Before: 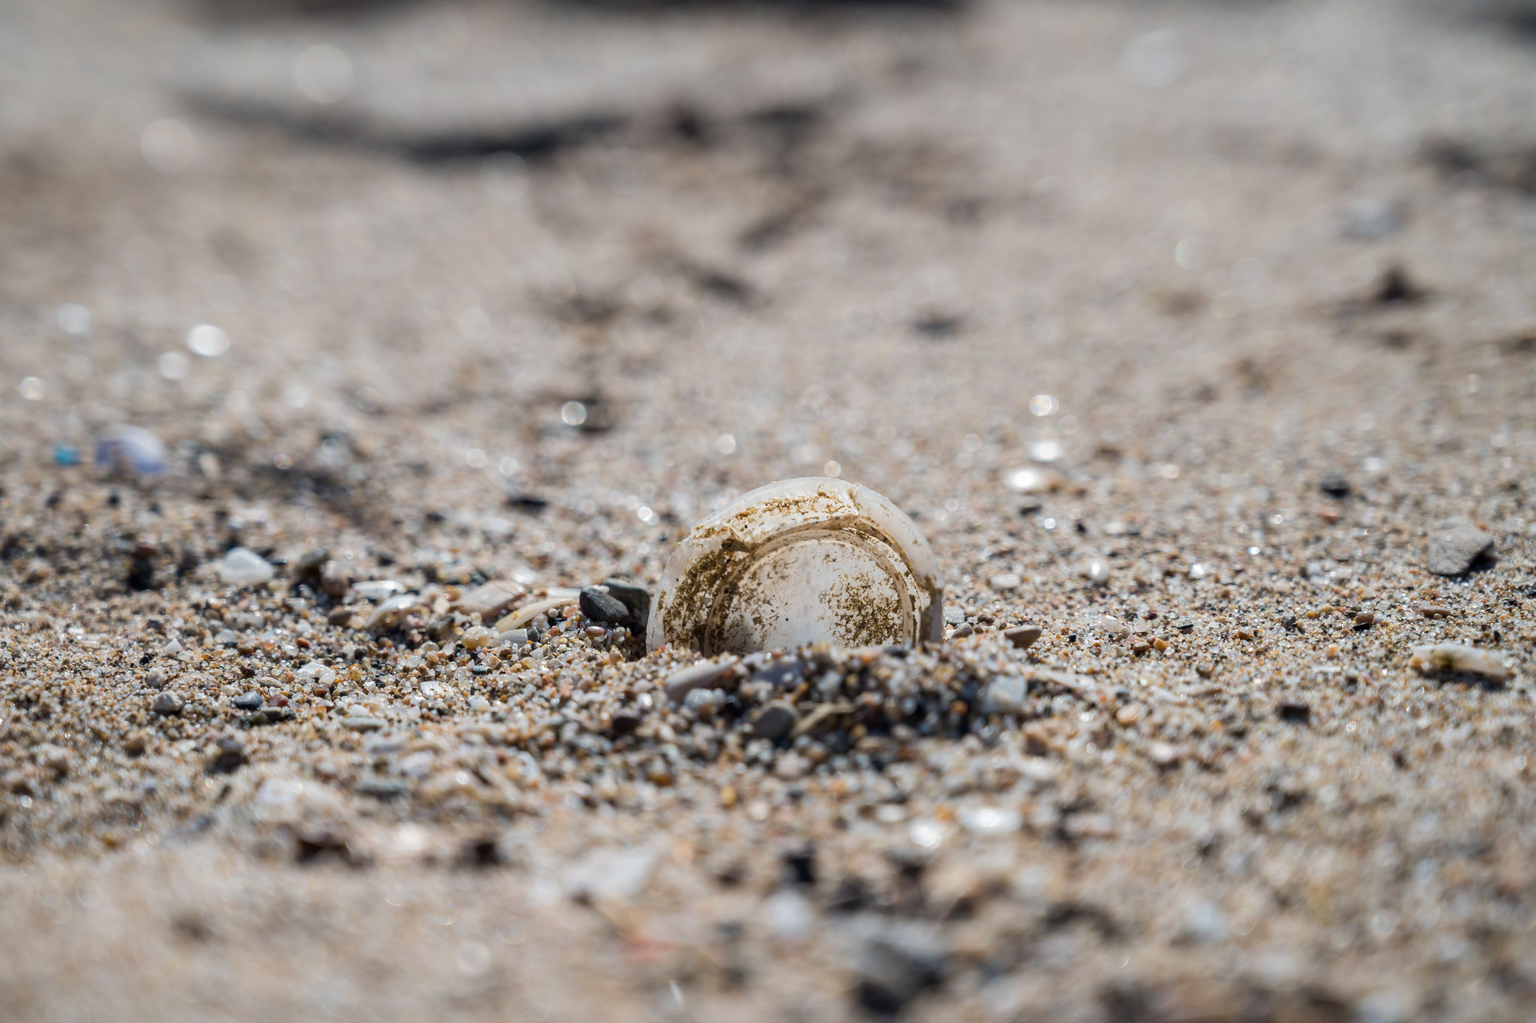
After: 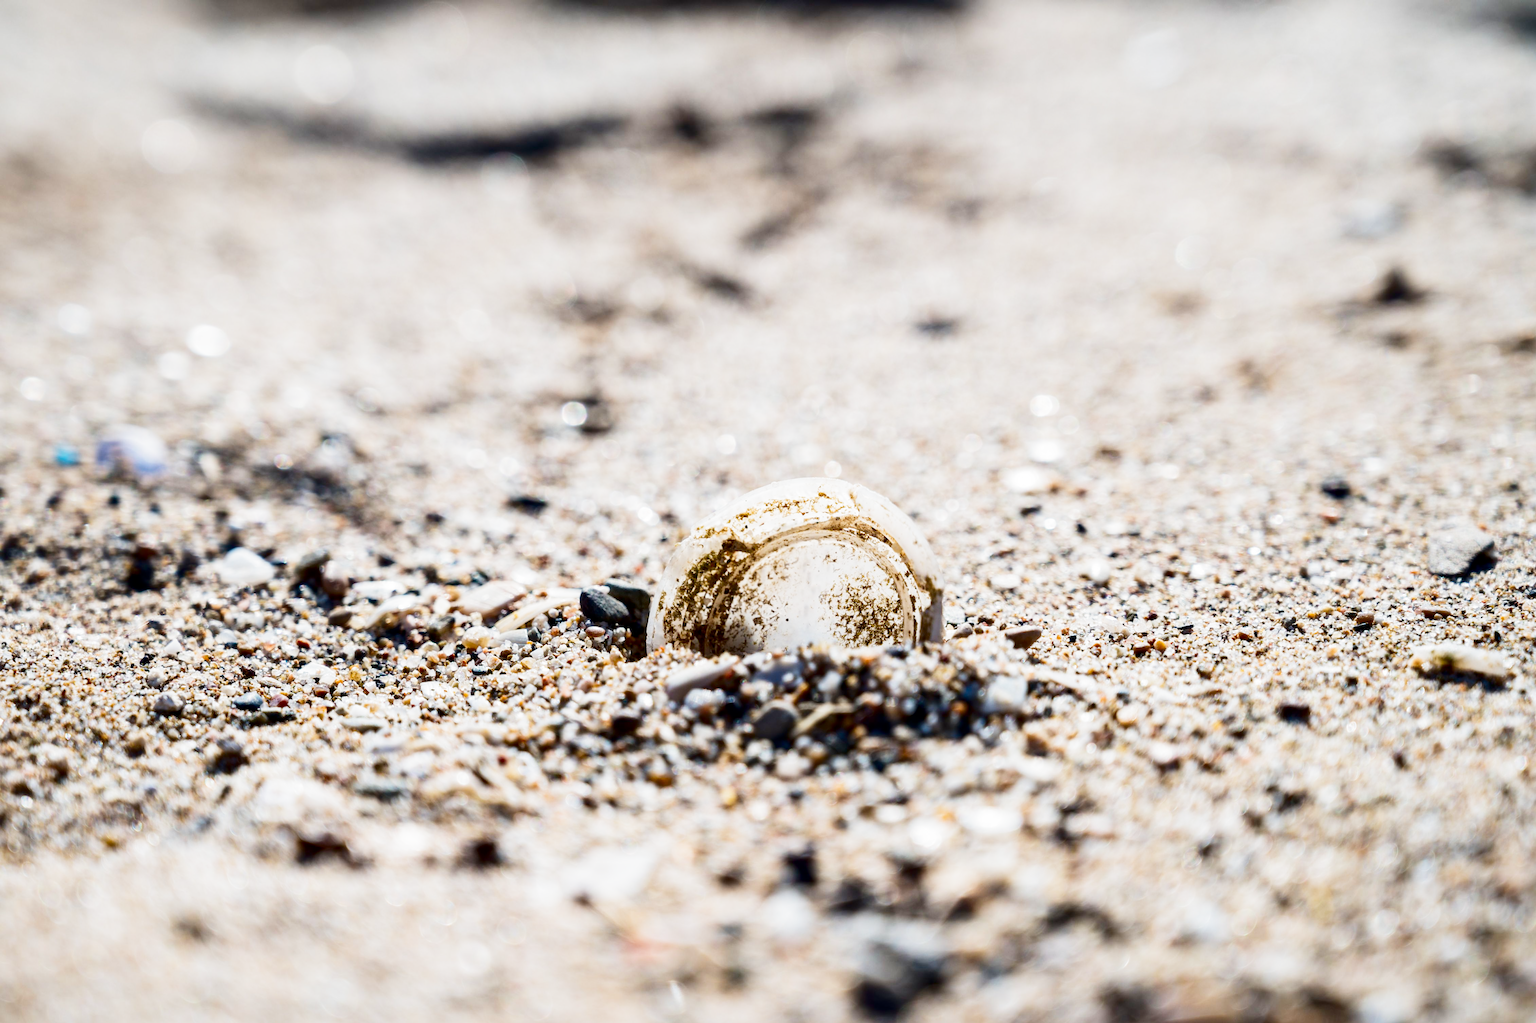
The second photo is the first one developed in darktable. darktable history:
contrast brightness saturation: contrast 0.21, brightness -0.11, saturation 0.21
filmic rgb: middle gray luminance 9.23%, black relative exposure -10.55 EV, white relative exposure 3.45 EV, threshold 6 EV, target black luminance 0%, hardness 5.98, latitude 59.69%, contrast 1.087, highlights saturation mix 5%, shadows ↔ highlights balance 29.23%, add noise in highlights 0, preserve chrominance no, color science v3 (2019), use custom middle-gray values true, iterations of high-quality reconstruction 0, contrast in highlights soft, enable highlight reconstruction true
